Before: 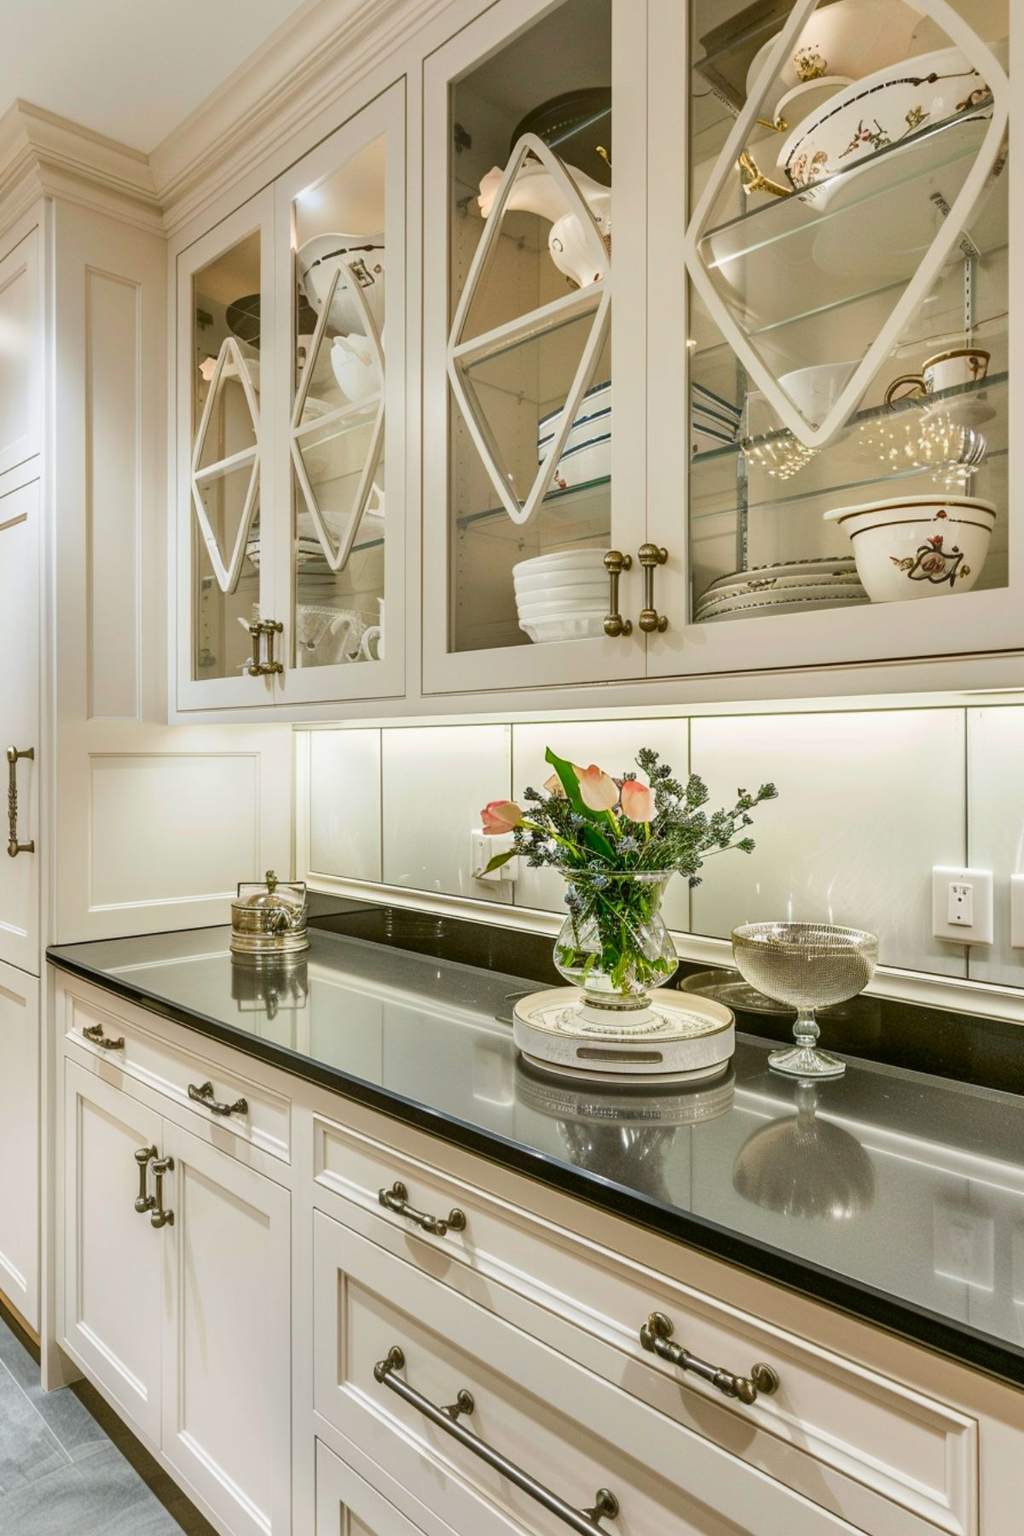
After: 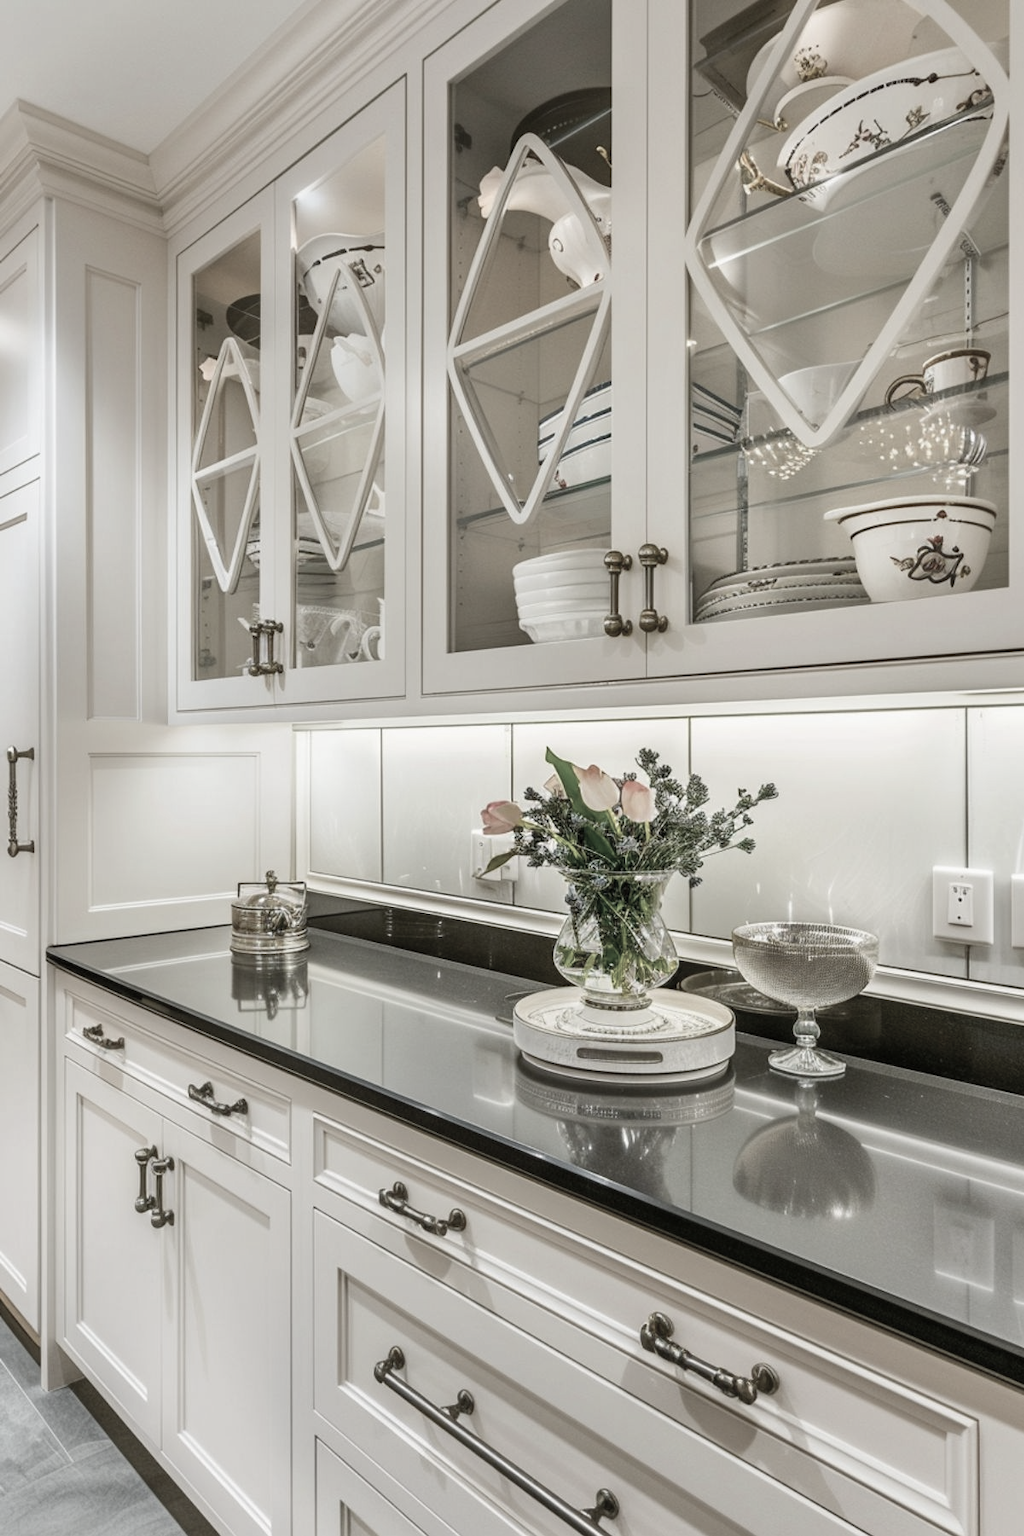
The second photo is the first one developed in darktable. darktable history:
color correction: highlights b* -0.042, saturation 0.339
